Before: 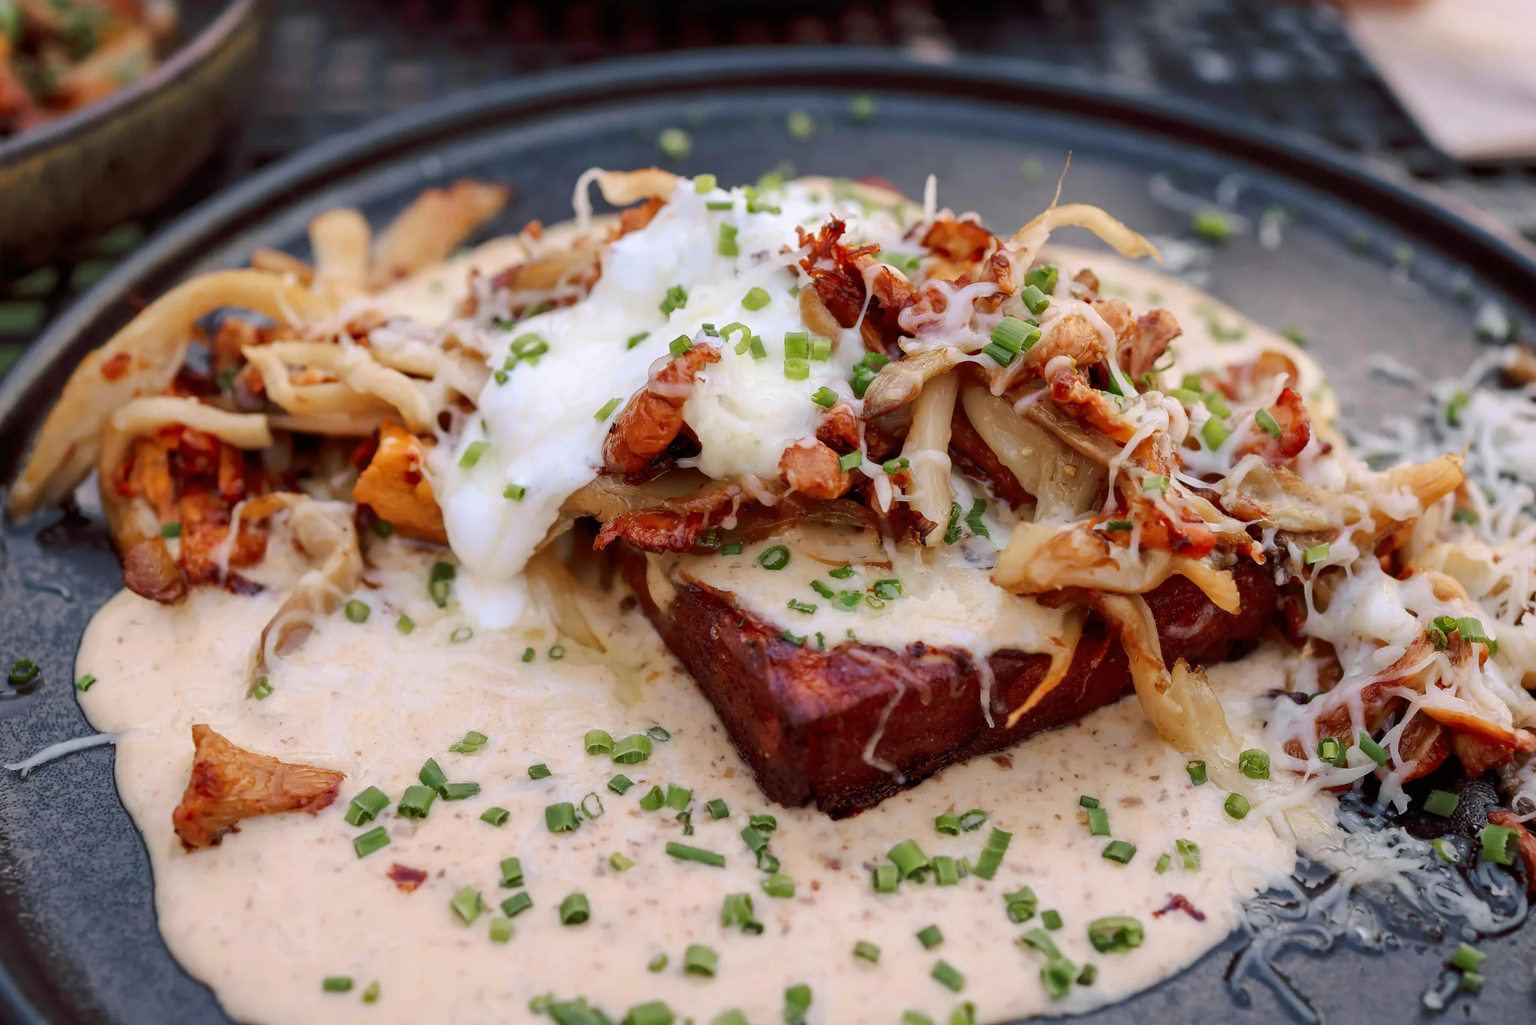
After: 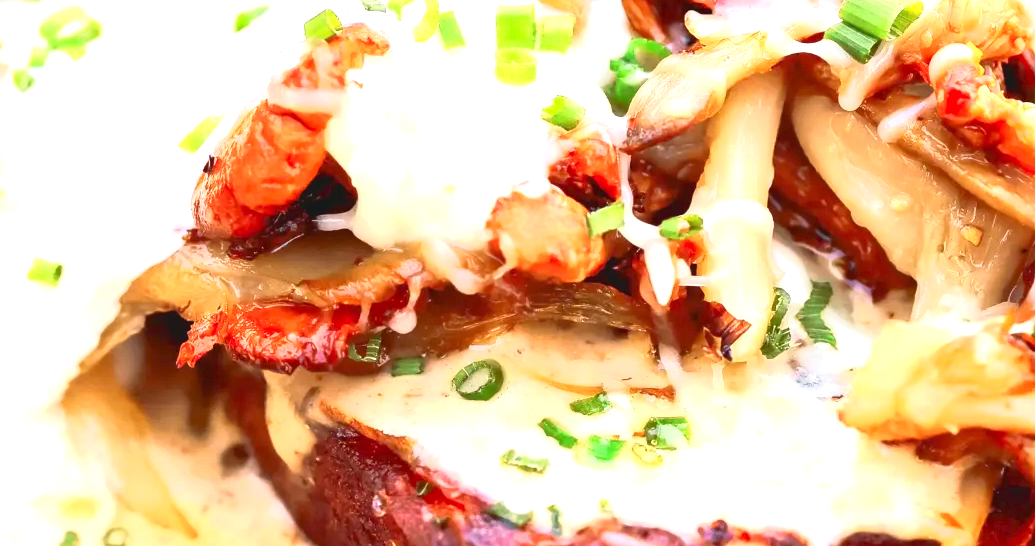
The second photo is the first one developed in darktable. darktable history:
tone curve: curves: ch0 [(0, 0.074) (0.129, 0.136) (0.285, 0.301) (0.689, 0.764) (0.854, 0.926) (0.987, 0.977)]; ch1 [(0, 0) (0.337, 0.249) (0.434, 0.437) (0.485, 0.491) (0.515, 0.495) (0.566, 0.57) (0.625, 0.625) (0.764, 0.806) (1, 1)]; ch2 [(0, 0) (0.314, 0.301) (0.401, 0.411) (0.505, 0.499) (0.54, 0.54) (0.608, 0.613) (0.706, 0.735) (1, 1)], color space Lab, independent channels, preserve colors none
exposure: black level correction 0, exposure 1.741 EV, compensate exposure bias true, compensate highlight preservation false
crop: left 31.751%, top 32.172%, right 27.8%, bottom 35.83%
